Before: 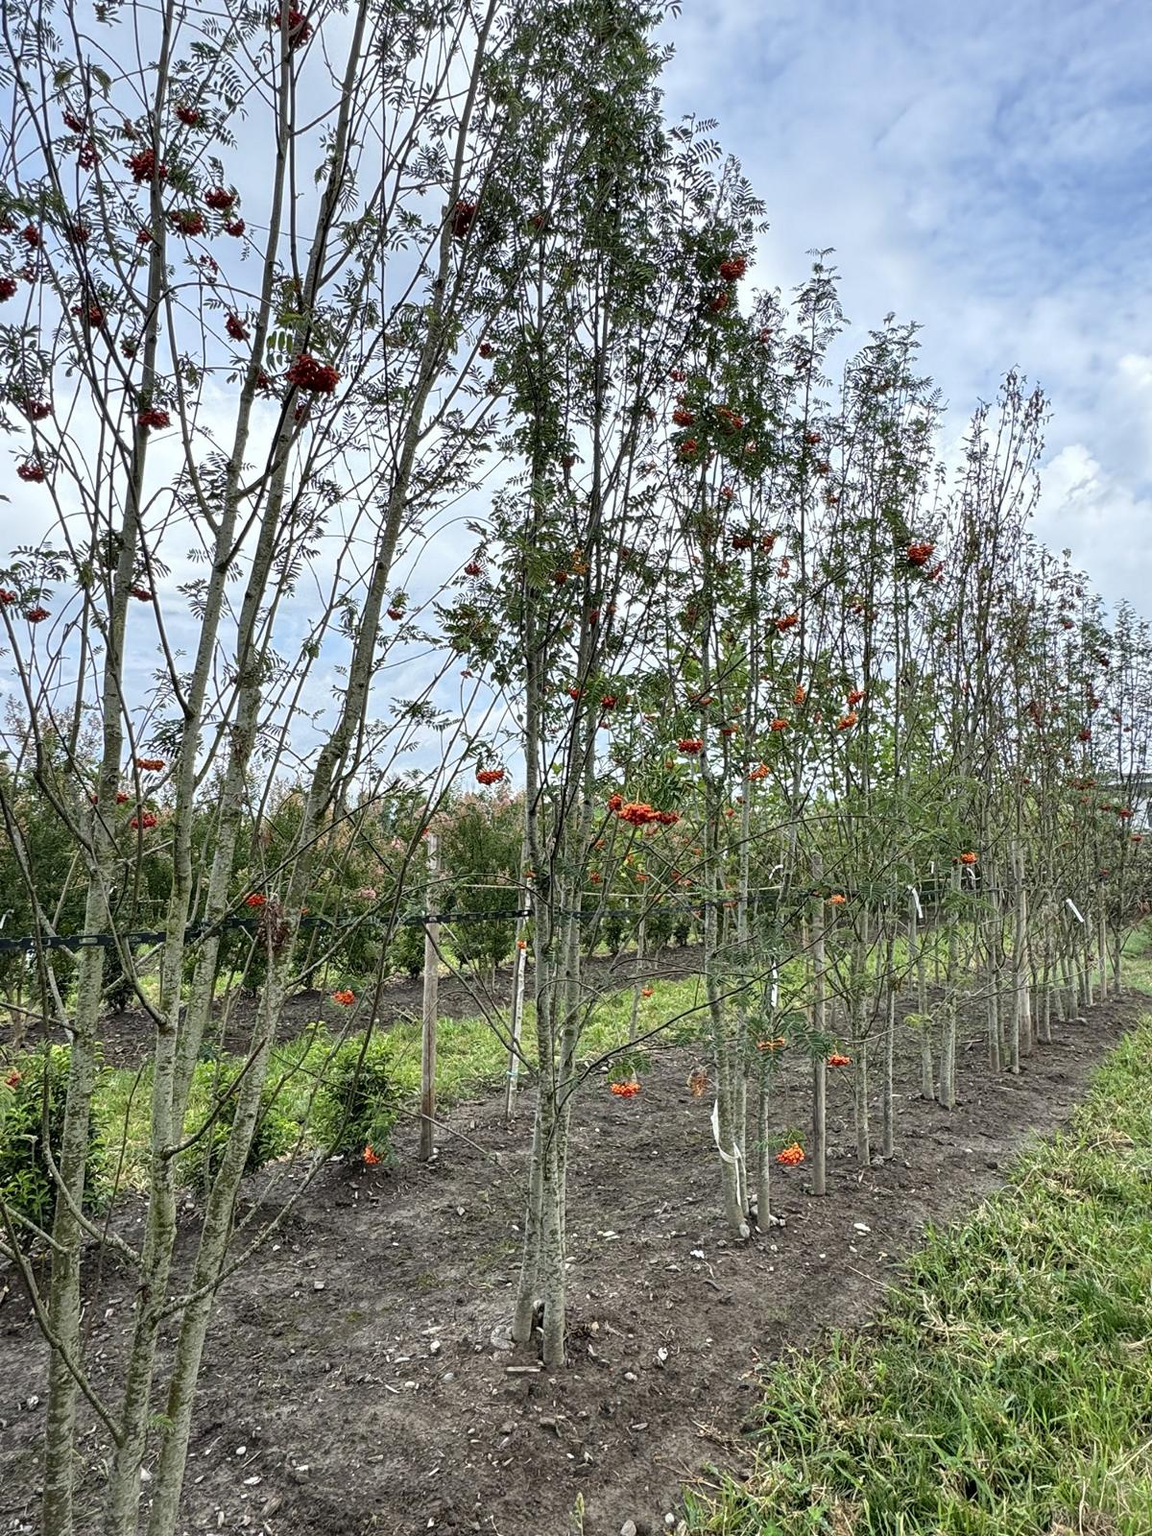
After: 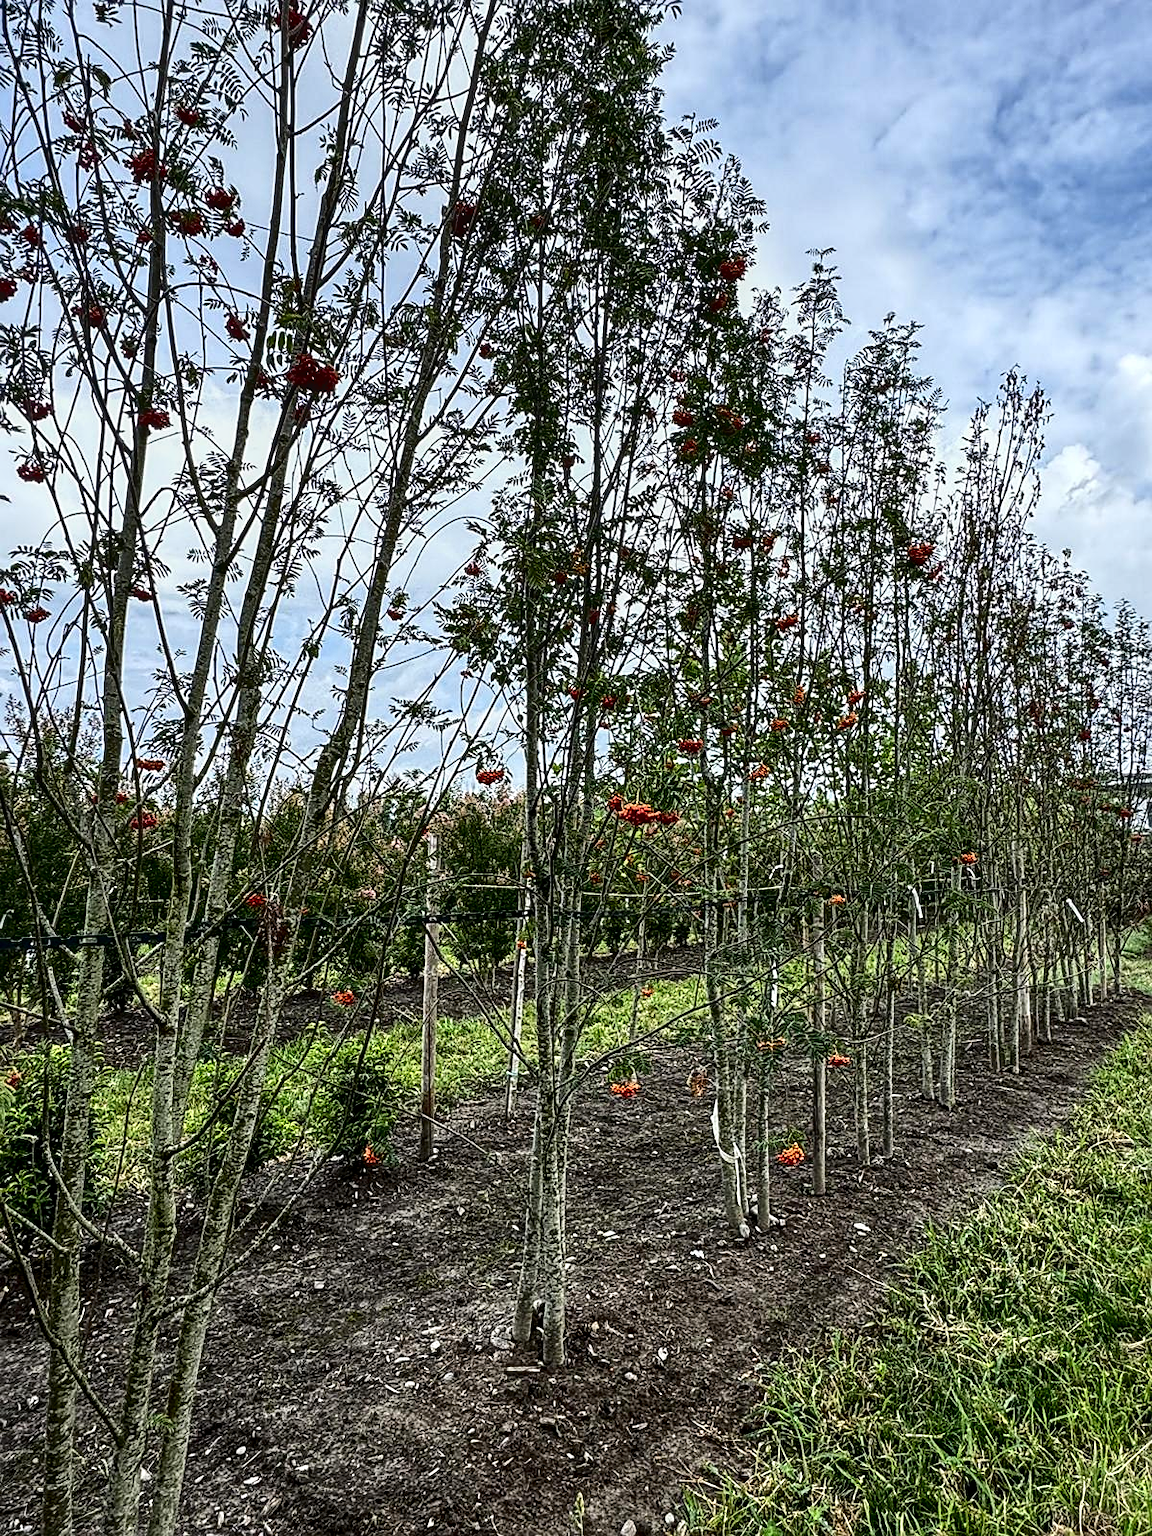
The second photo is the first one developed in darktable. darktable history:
contrast brightness saturation: contrast 0.24, brightness -0.24, saturation 0.14
sharpen: on, module defaults
local contrast: detail 130%
tone equalizer: on, module defaults
